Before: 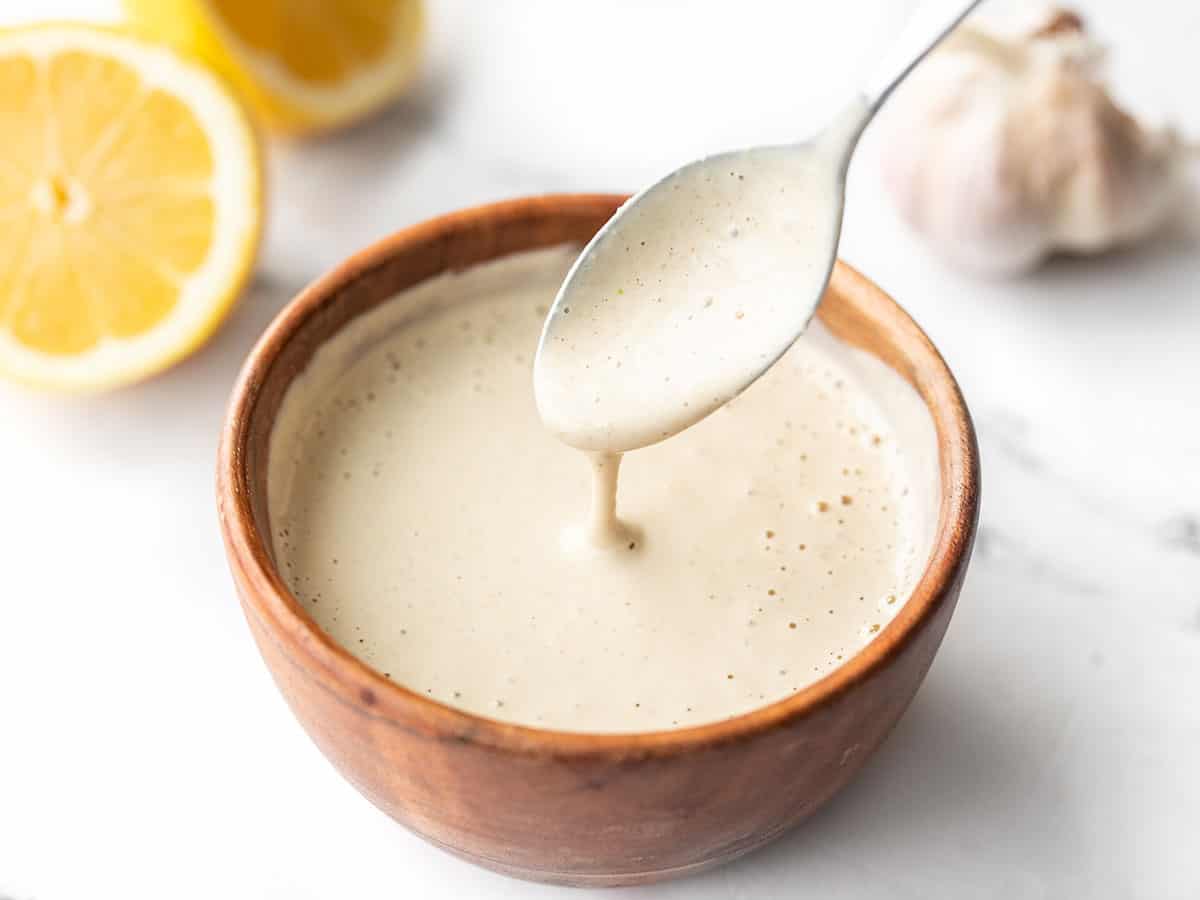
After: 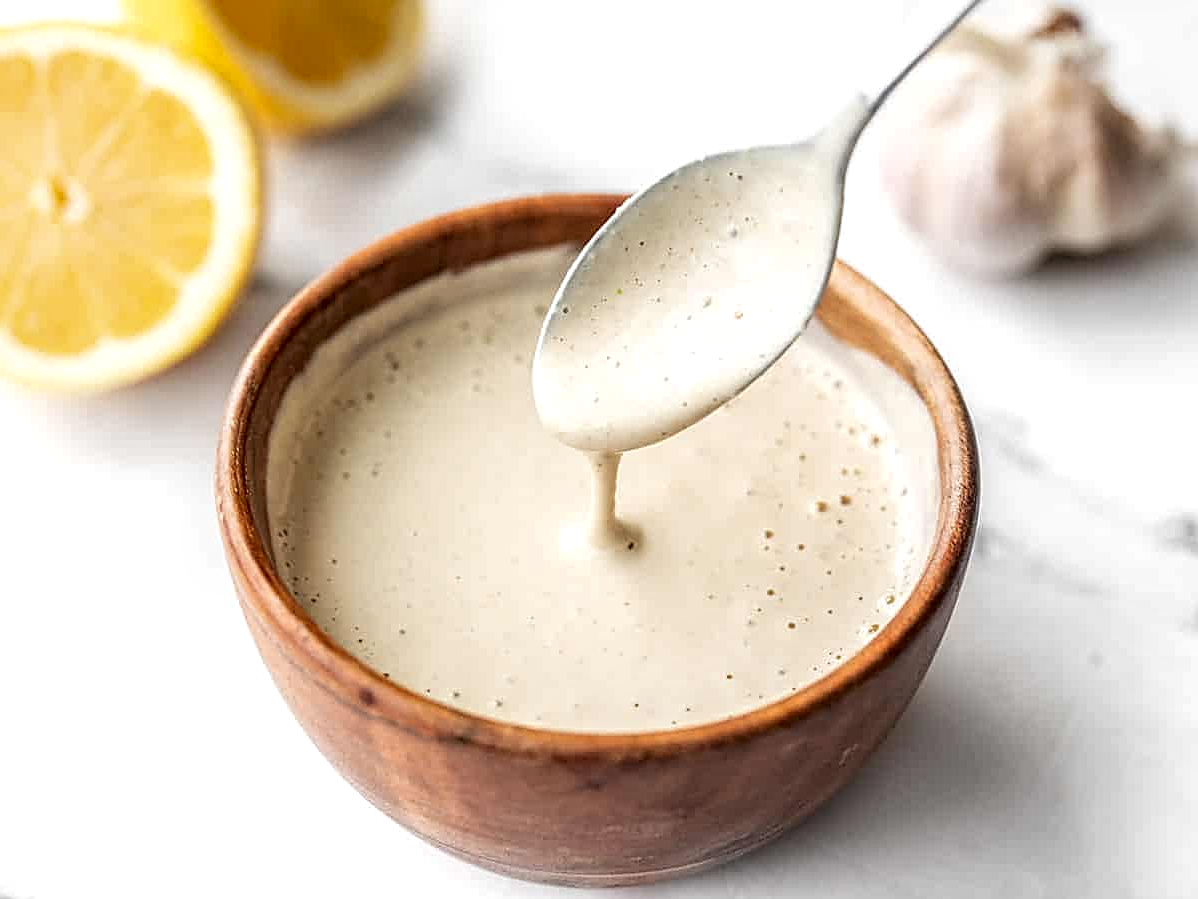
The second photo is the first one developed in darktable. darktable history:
crop and rotate: left 0.126%
sharpen: on, module defaults
tone equalizer: on, module defaults
local contrast: highlights 25%, detail 150%
